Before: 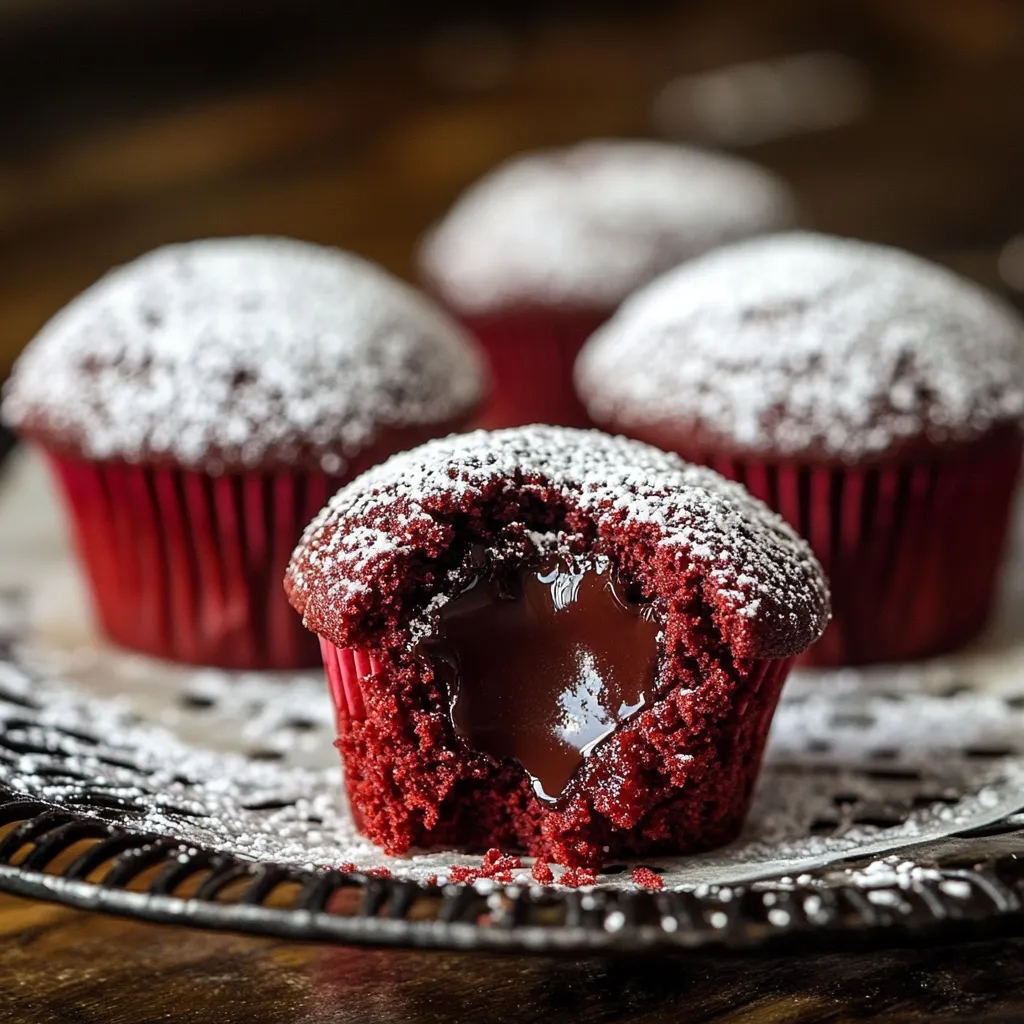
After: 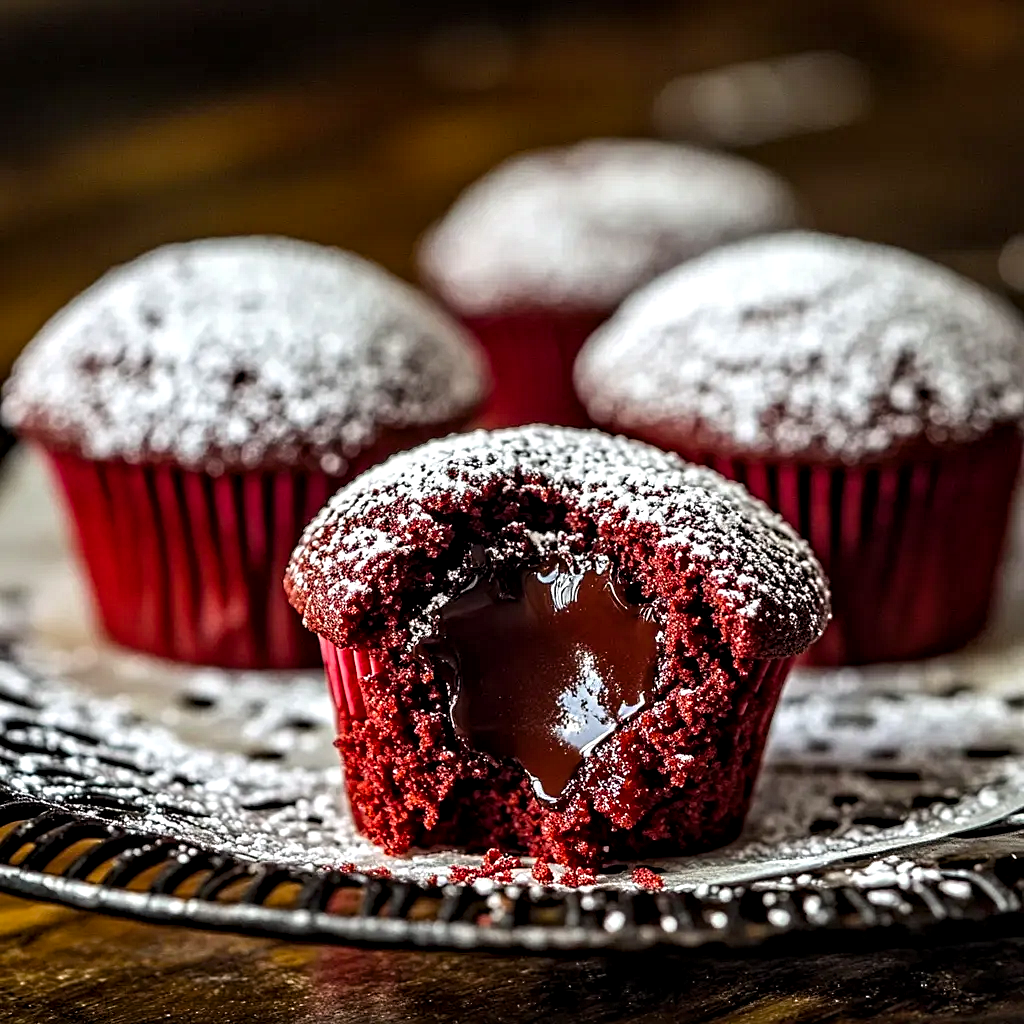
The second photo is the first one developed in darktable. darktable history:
color balance rgb: perceptual saturation grading › global saturation 20%, global vibrance 20%
contrast equalizer: octaves 7, y [[0.5, 0.542, 0.583, 0.625, 0.667, 0.708], [0.5 ×6], [0.5 ×6], [0 ×6], [0 ×6]]
